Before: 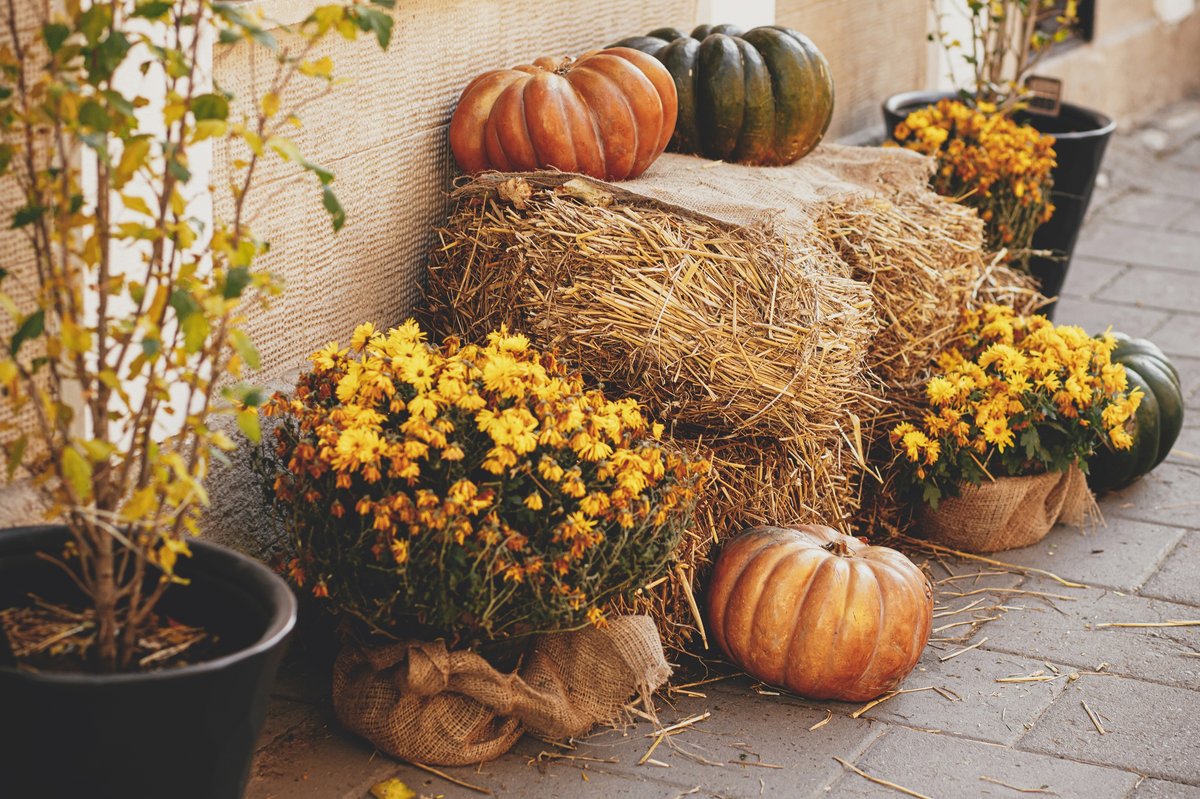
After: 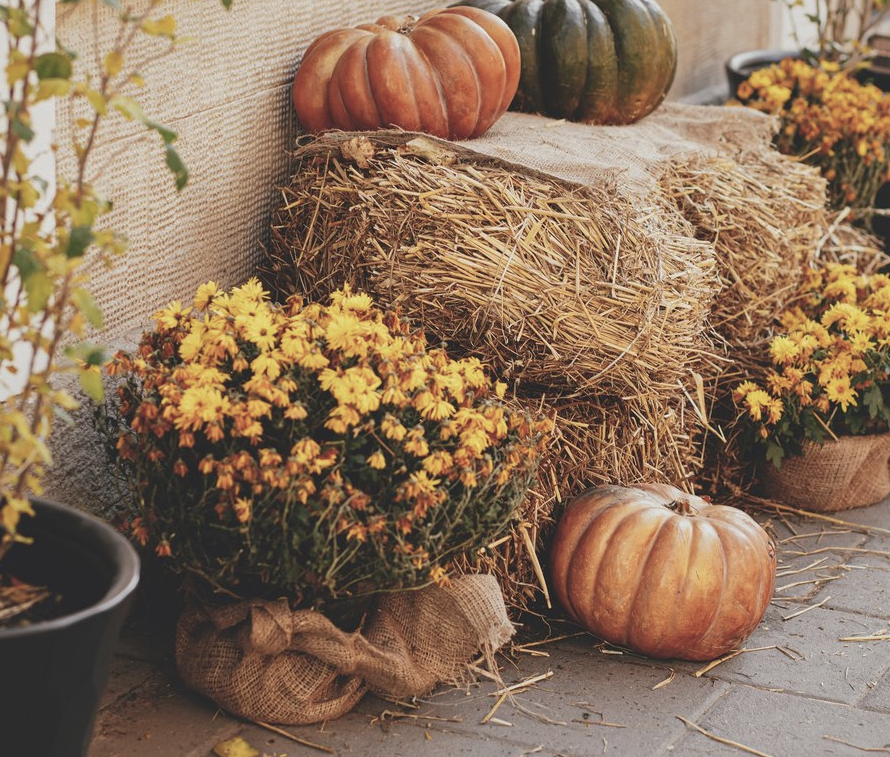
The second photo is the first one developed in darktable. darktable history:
crop and rotate: left 13.15%, top 5.251%, right 12.609%
shadows and highlights: shadows 30
color balance: input saturation 80.07%
